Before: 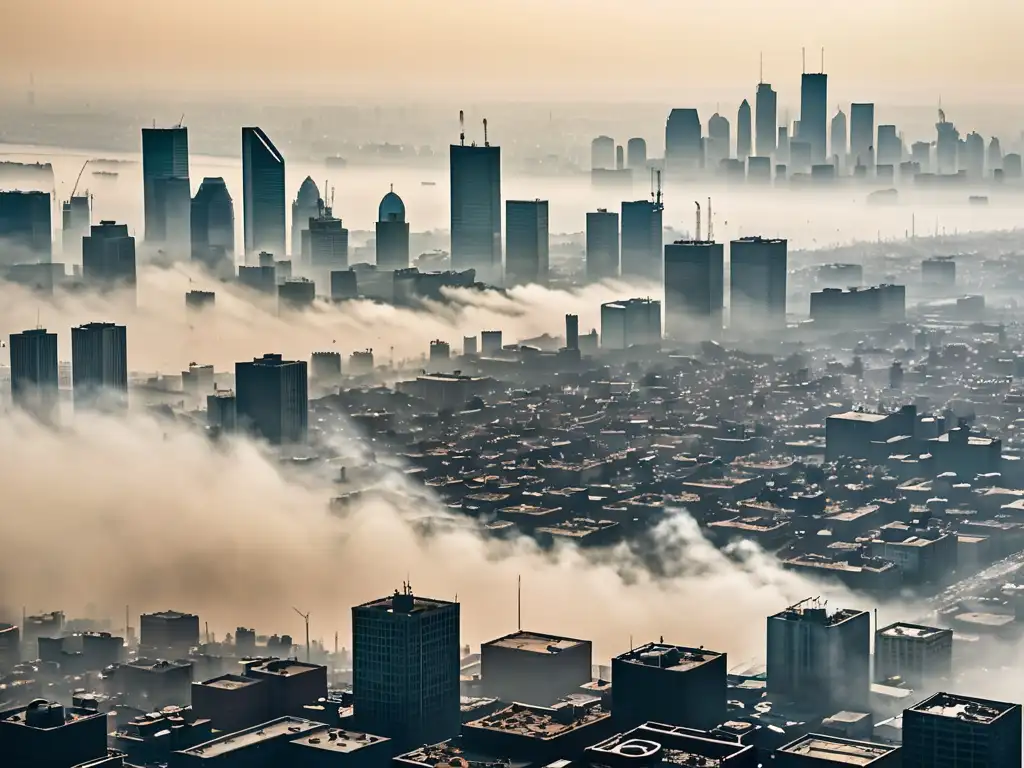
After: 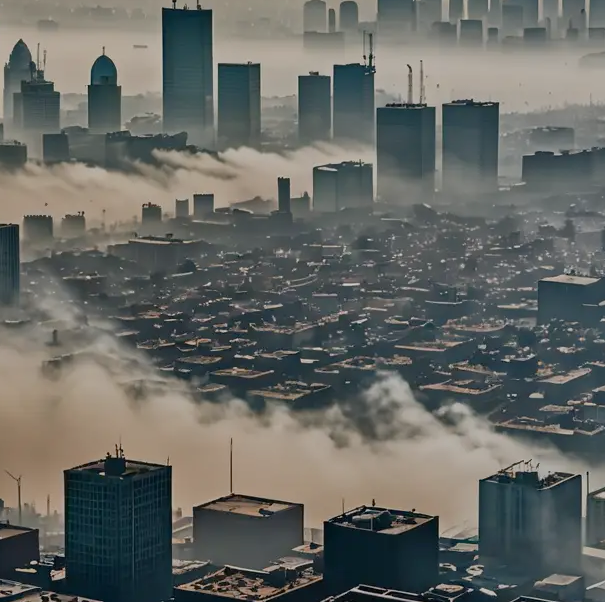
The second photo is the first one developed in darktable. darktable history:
crop and rotate: left 28.21%, top 17.848%, right 12.703%, bottom 3.766%
tone equalizer: -8 EV -0.019 EV, -7 EV 0.018 EV, -6 EV -0.005 EV, -5 EV 0.008 EV, -4 EV -0.034 EV, -3 EV -0.228 EV, -2 EV -0.681 EV, -1 EV -0.971 EV, +0 EV -0.969 EV, mask exposure compensation -0.505 EV
